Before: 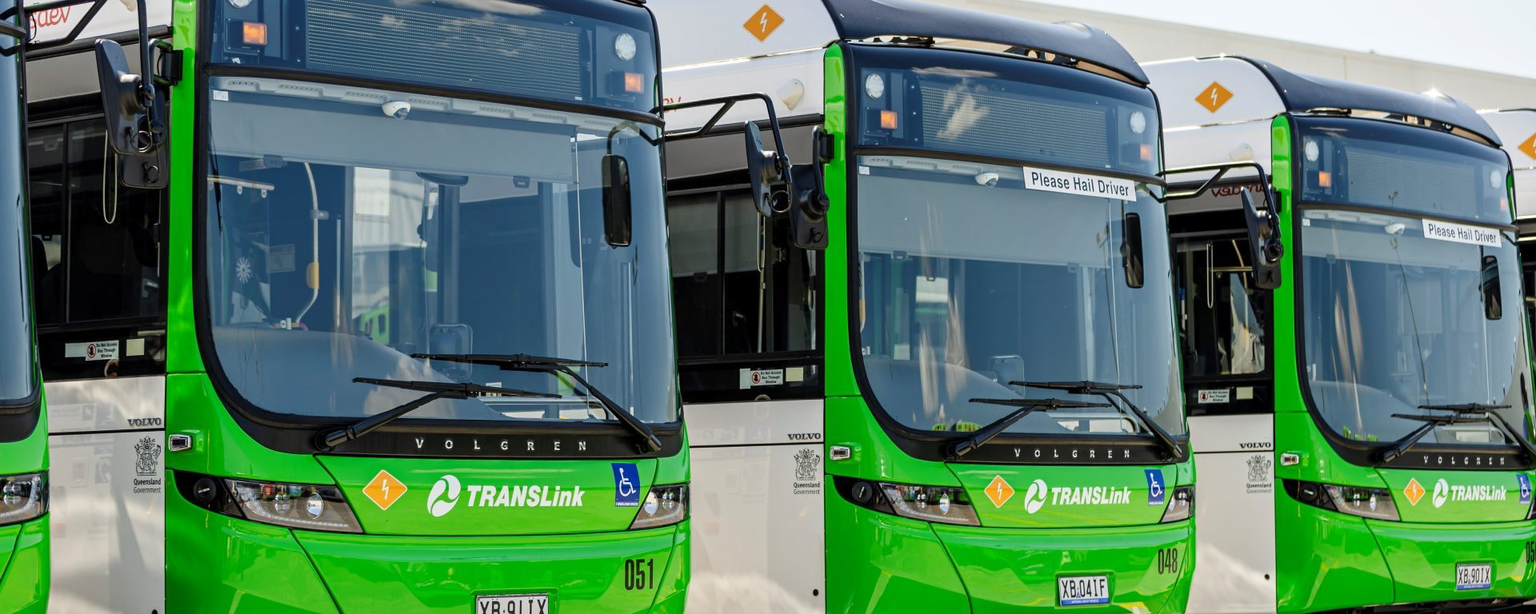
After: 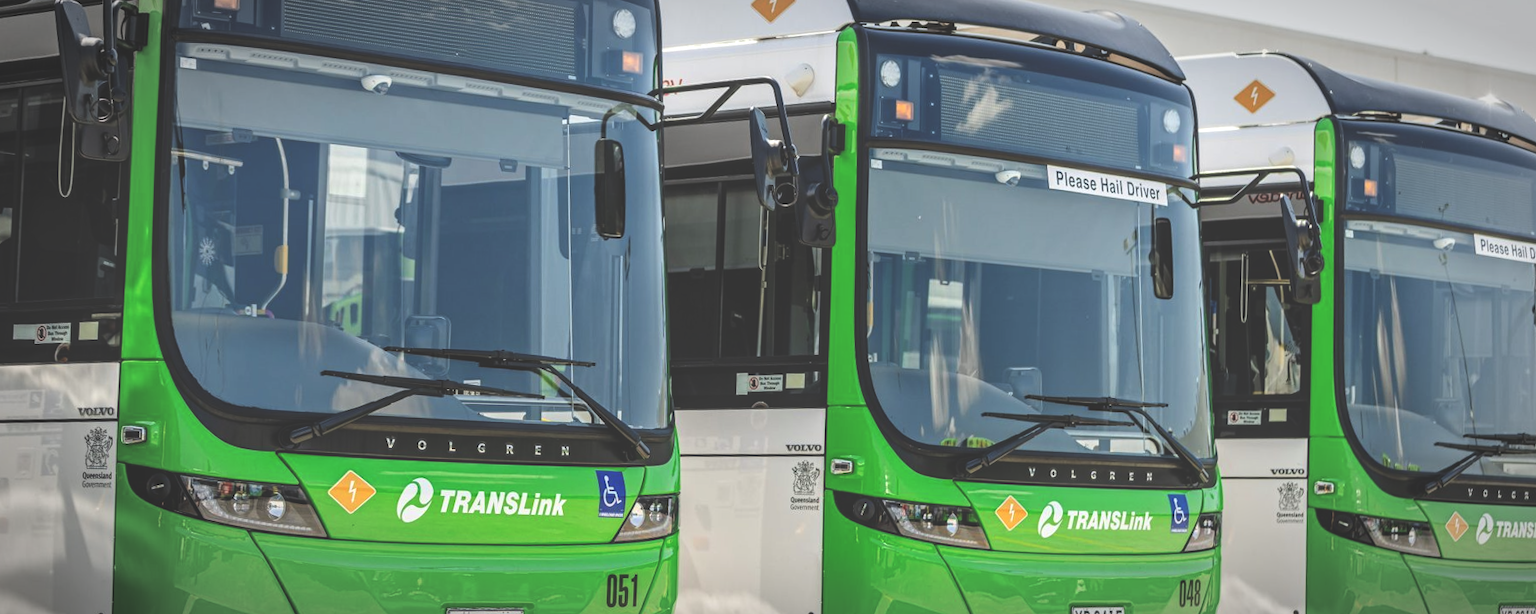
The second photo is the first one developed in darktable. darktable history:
crop and rotate: angle -1.69°
exposure: black level correction -0.041, exposure 0.064 EV, compensate highlight preservation false
vignetting: automatic ratio true
local contrast: on, module defaults
